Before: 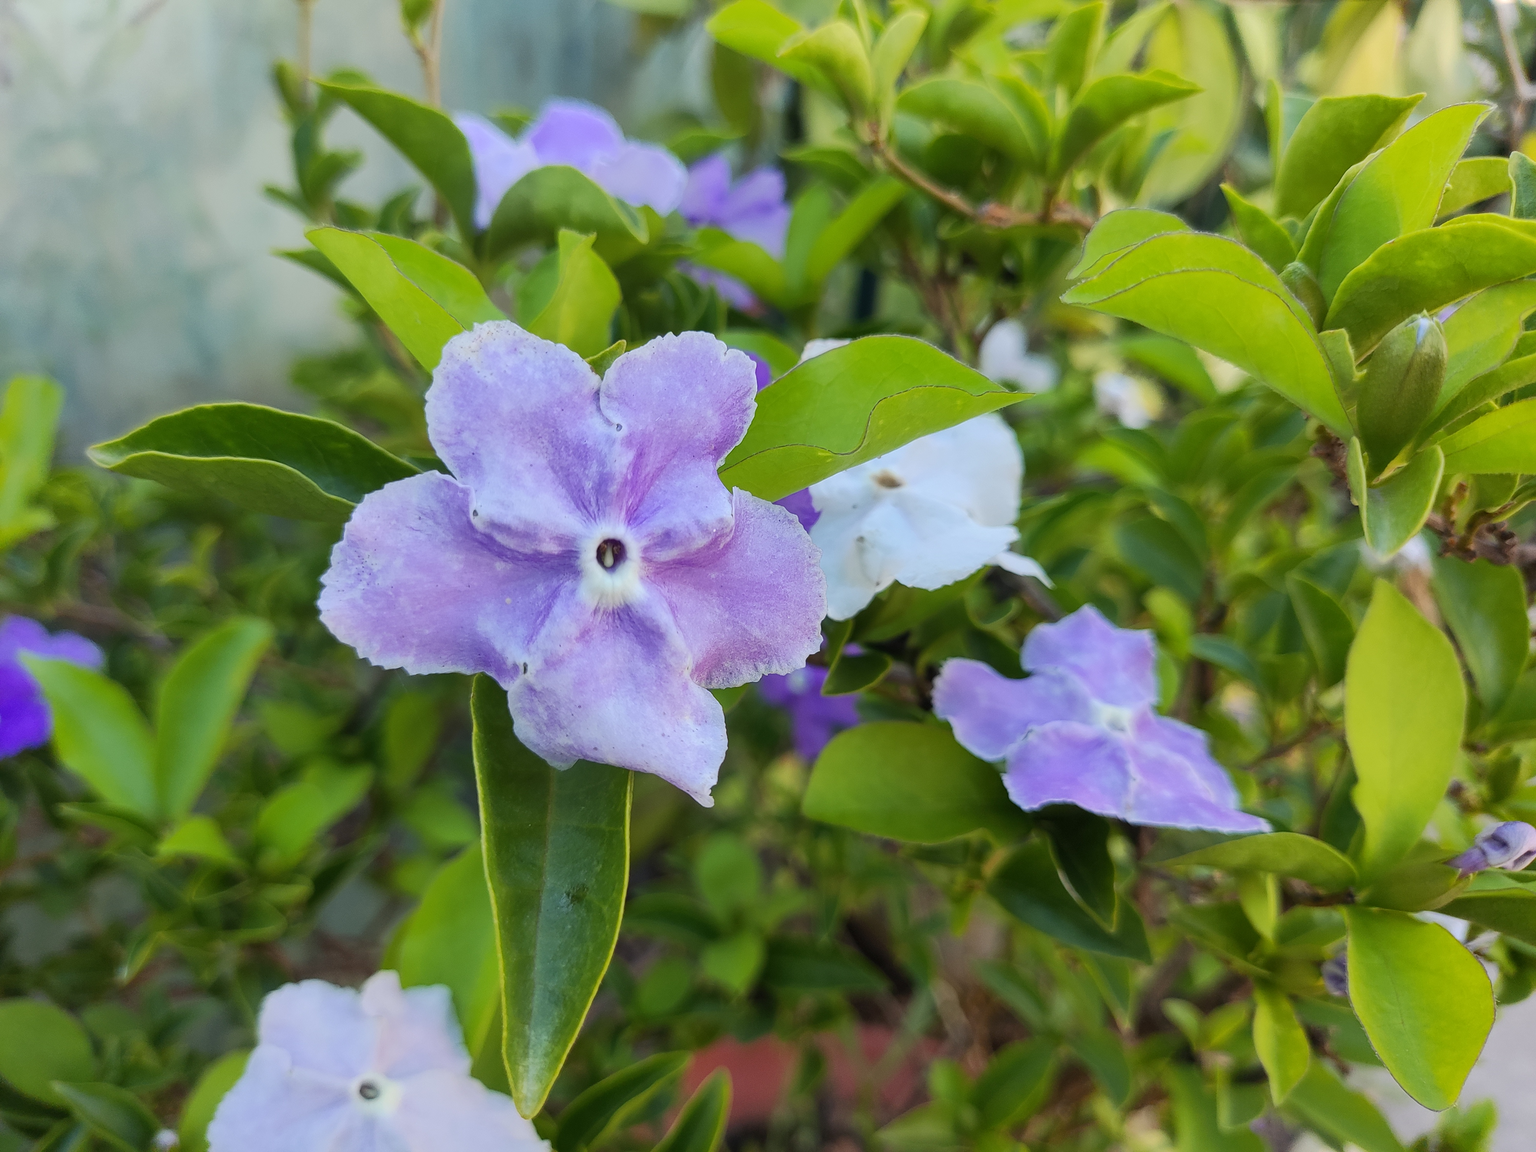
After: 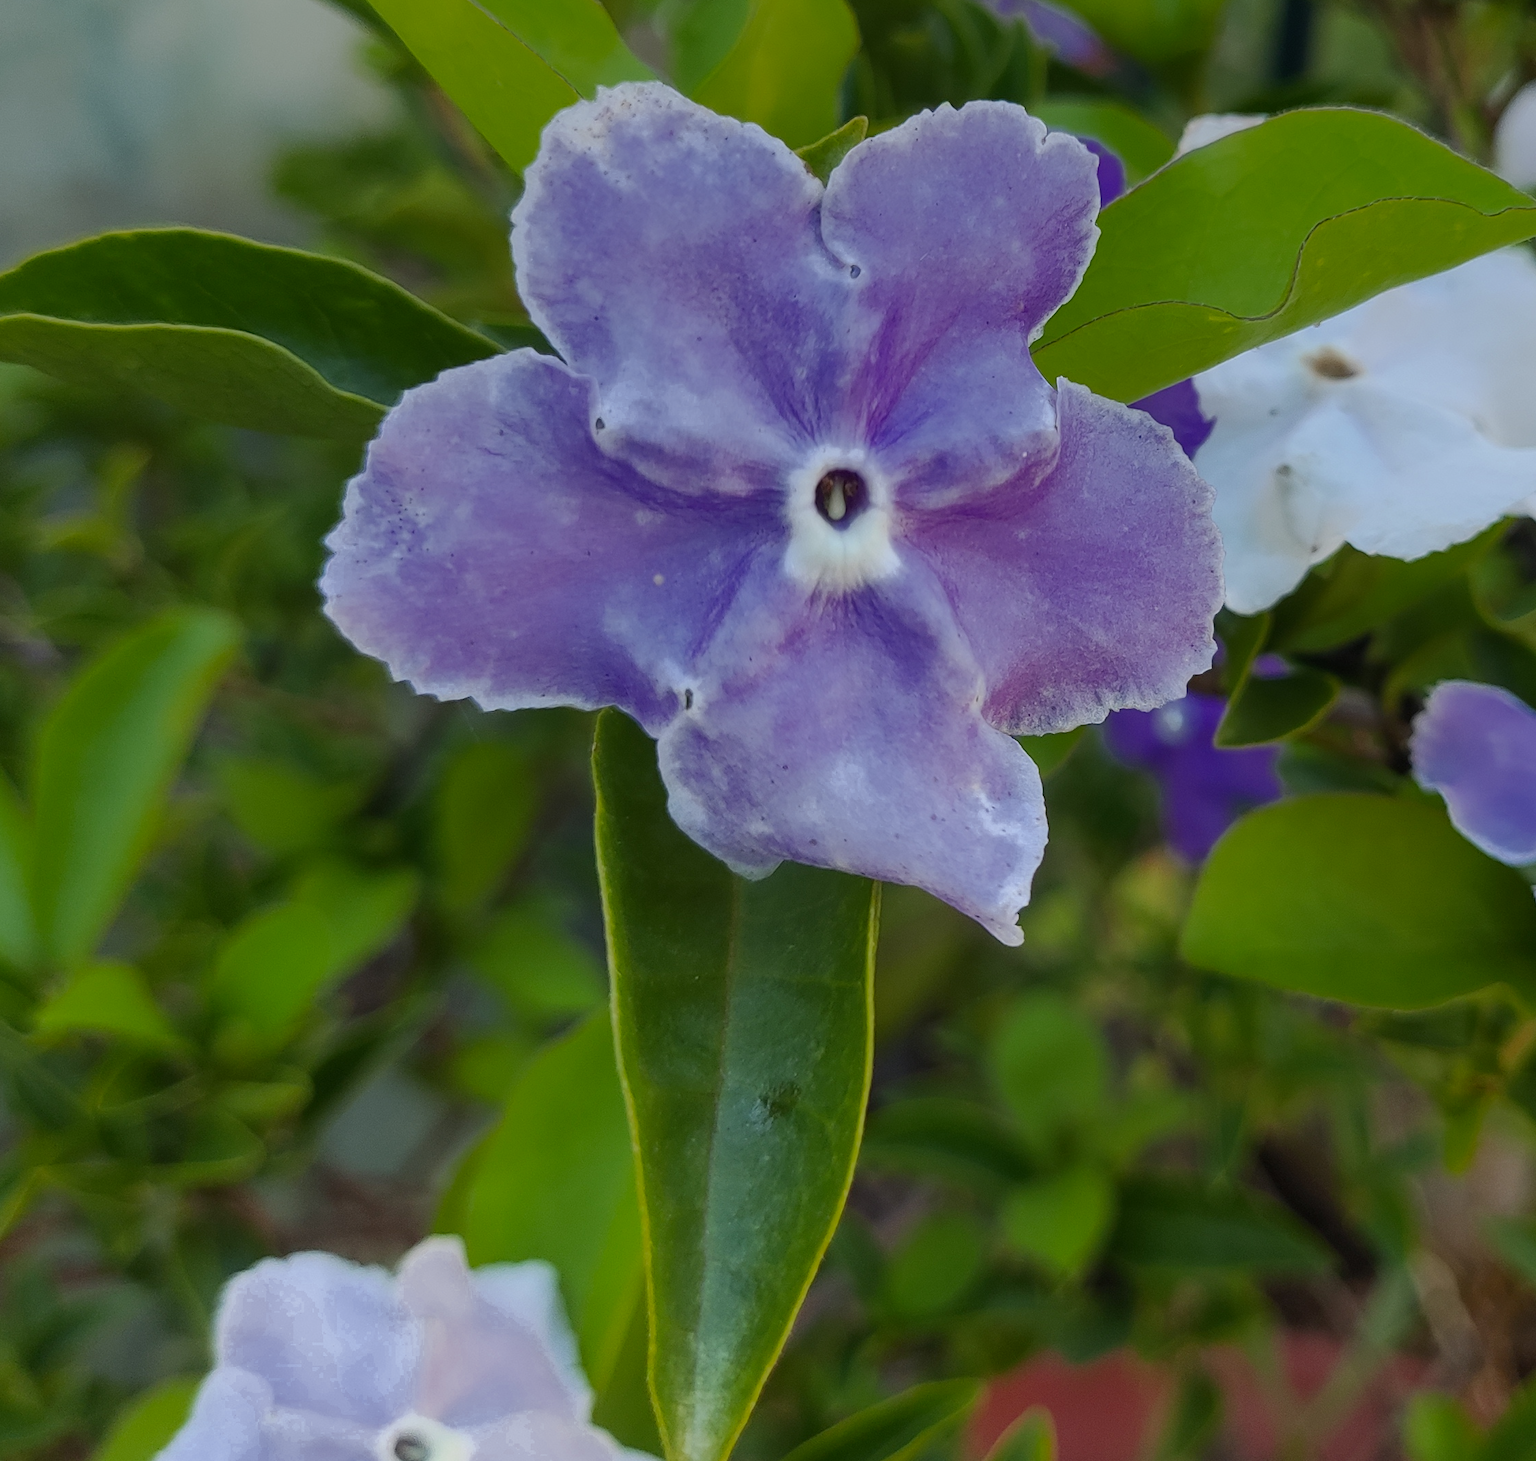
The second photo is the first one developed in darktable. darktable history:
graduated density: on, module defaults
color zones: curves: ch0 [(0.27, 0.396) (0.563, 0.504) (0.75, 0.5) (0.787, 0.307)]
crop: left 8.966%, top 23.852%, right 34.699%, bottom 4.703%
